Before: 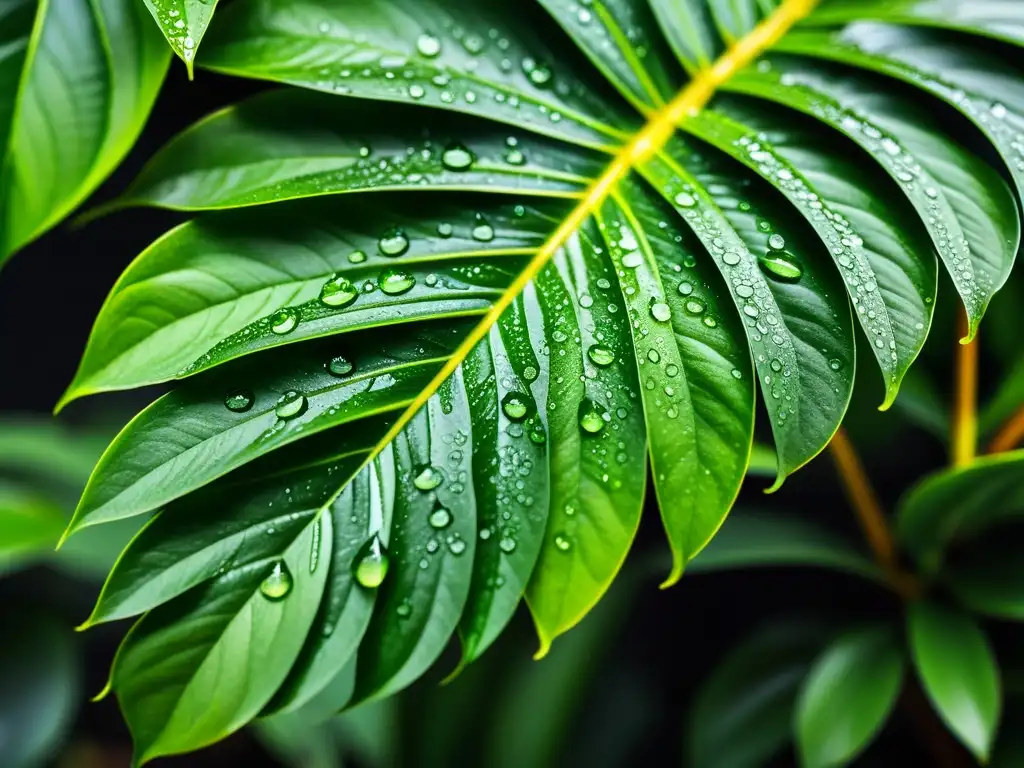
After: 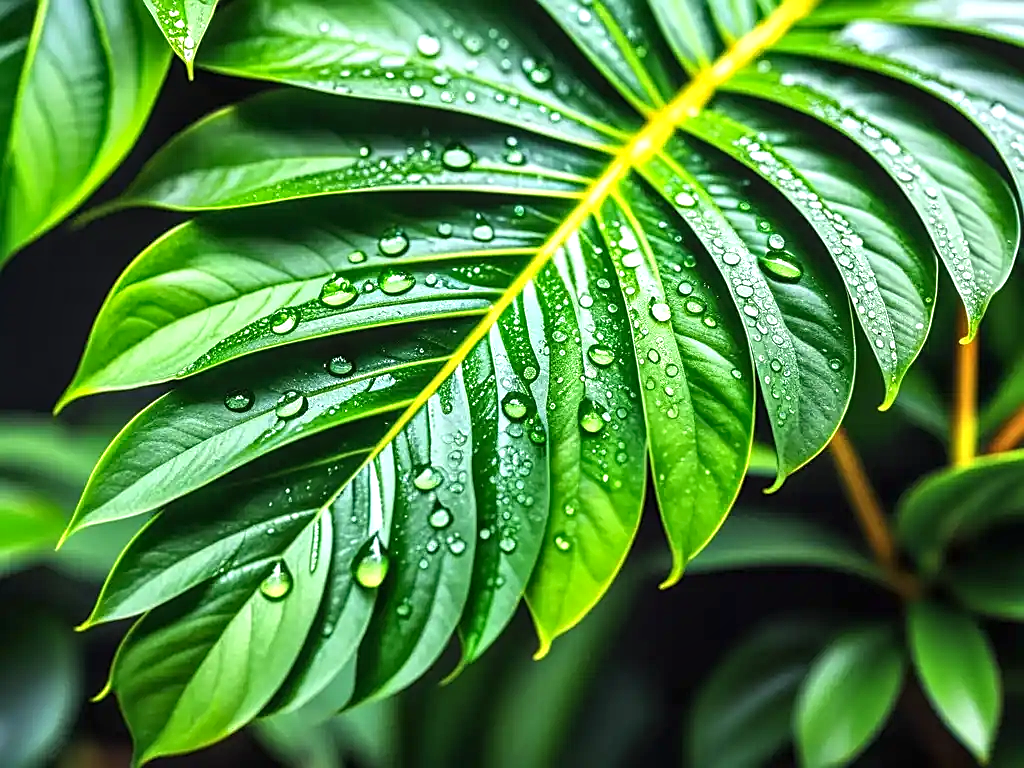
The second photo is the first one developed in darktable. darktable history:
exposure: exposure 0.61 EV, compensate exposure bias true, compensate highlight preservation false
local contrast: on, module defaults
sharpen: on, module defaults
